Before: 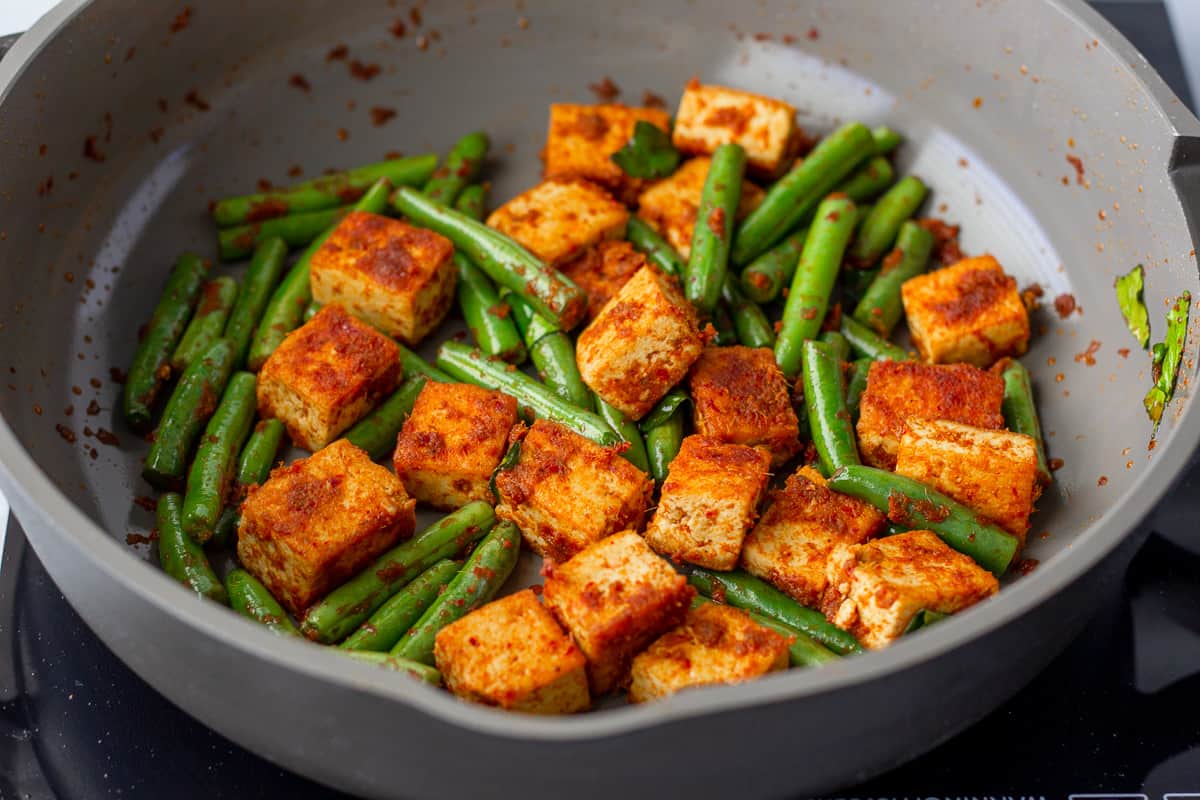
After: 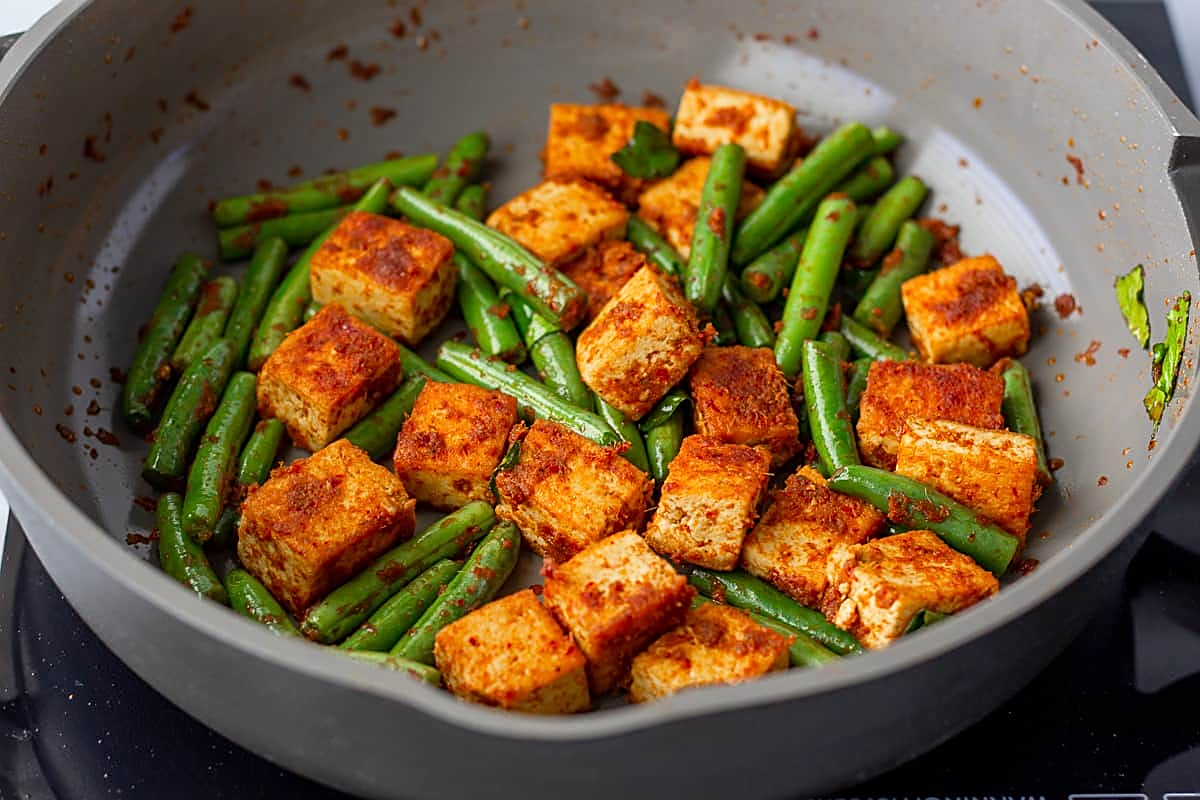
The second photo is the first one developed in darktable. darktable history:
sharpen: amount 0.602
